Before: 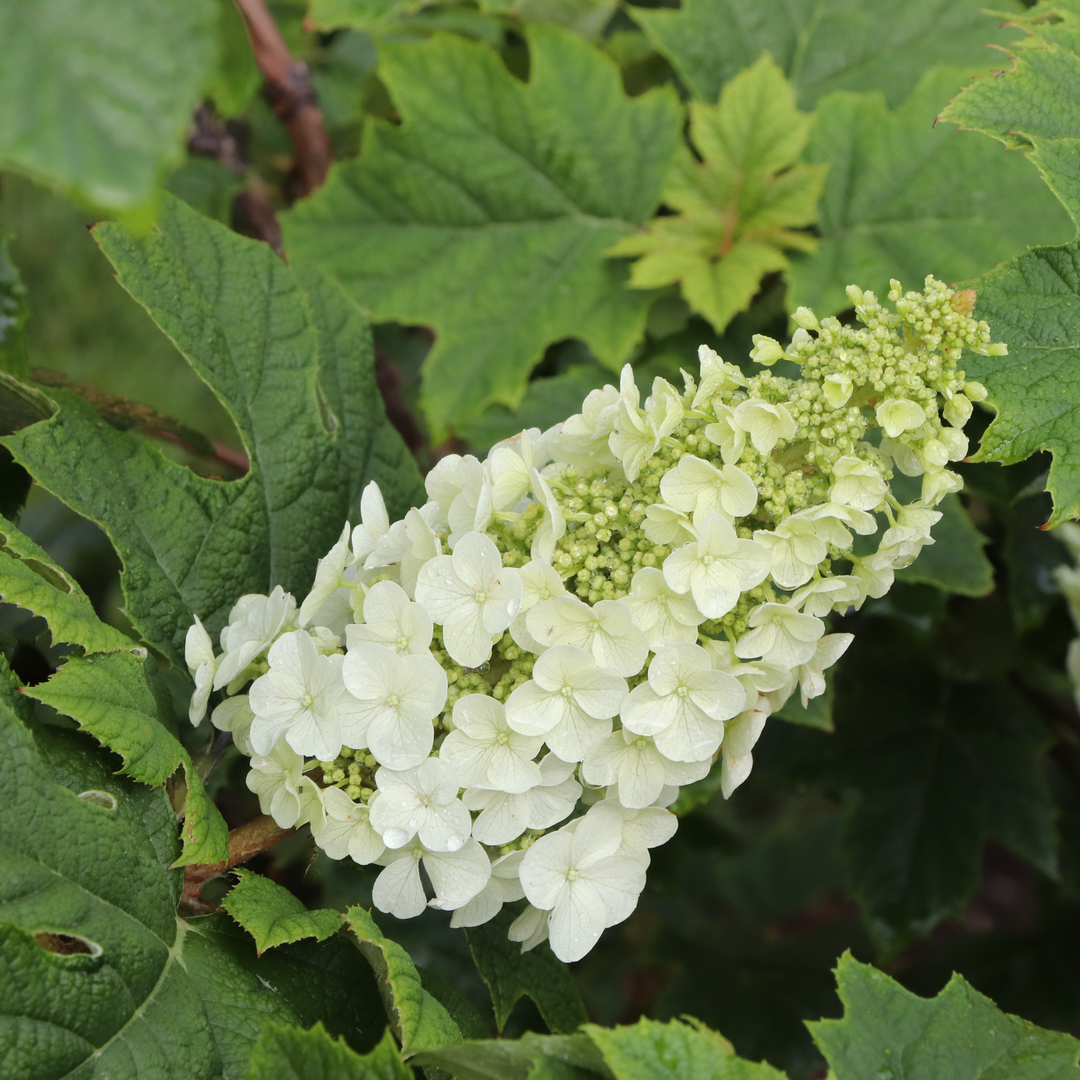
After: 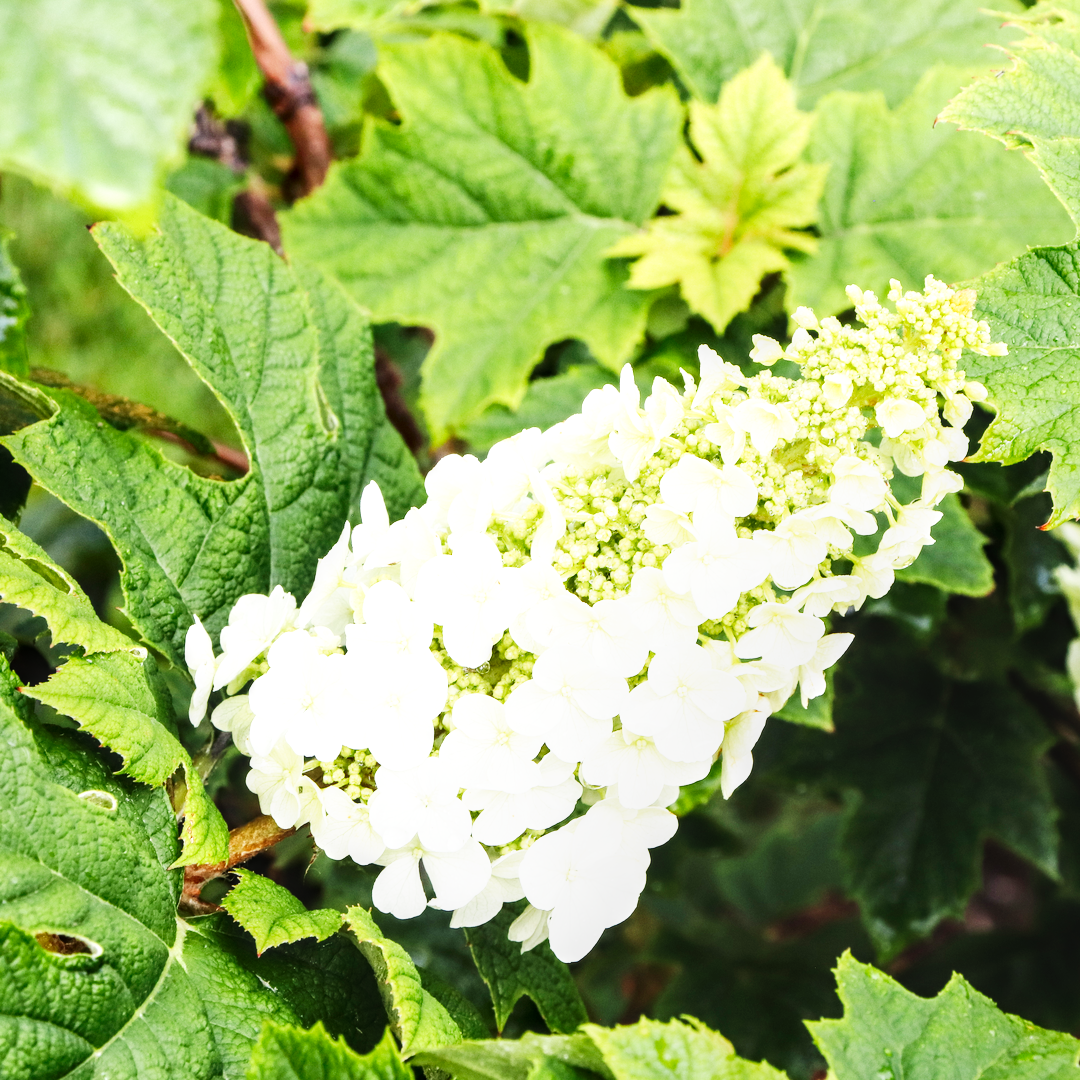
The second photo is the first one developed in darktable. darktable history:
base curve: curves: ch0 [(0, 0) (0.007, 0.004) (0.027, 0.03) (0.046, 0.07) (0.207, 0.54) (0.442, 0.872) (0.673, 0.972) (1, 1)], preserve colors none
local contrast: detail 130%
exposure: black level correction 0.001, exposure 0.5 EV, compensate exposure bias true, compensate highlight preservation false
